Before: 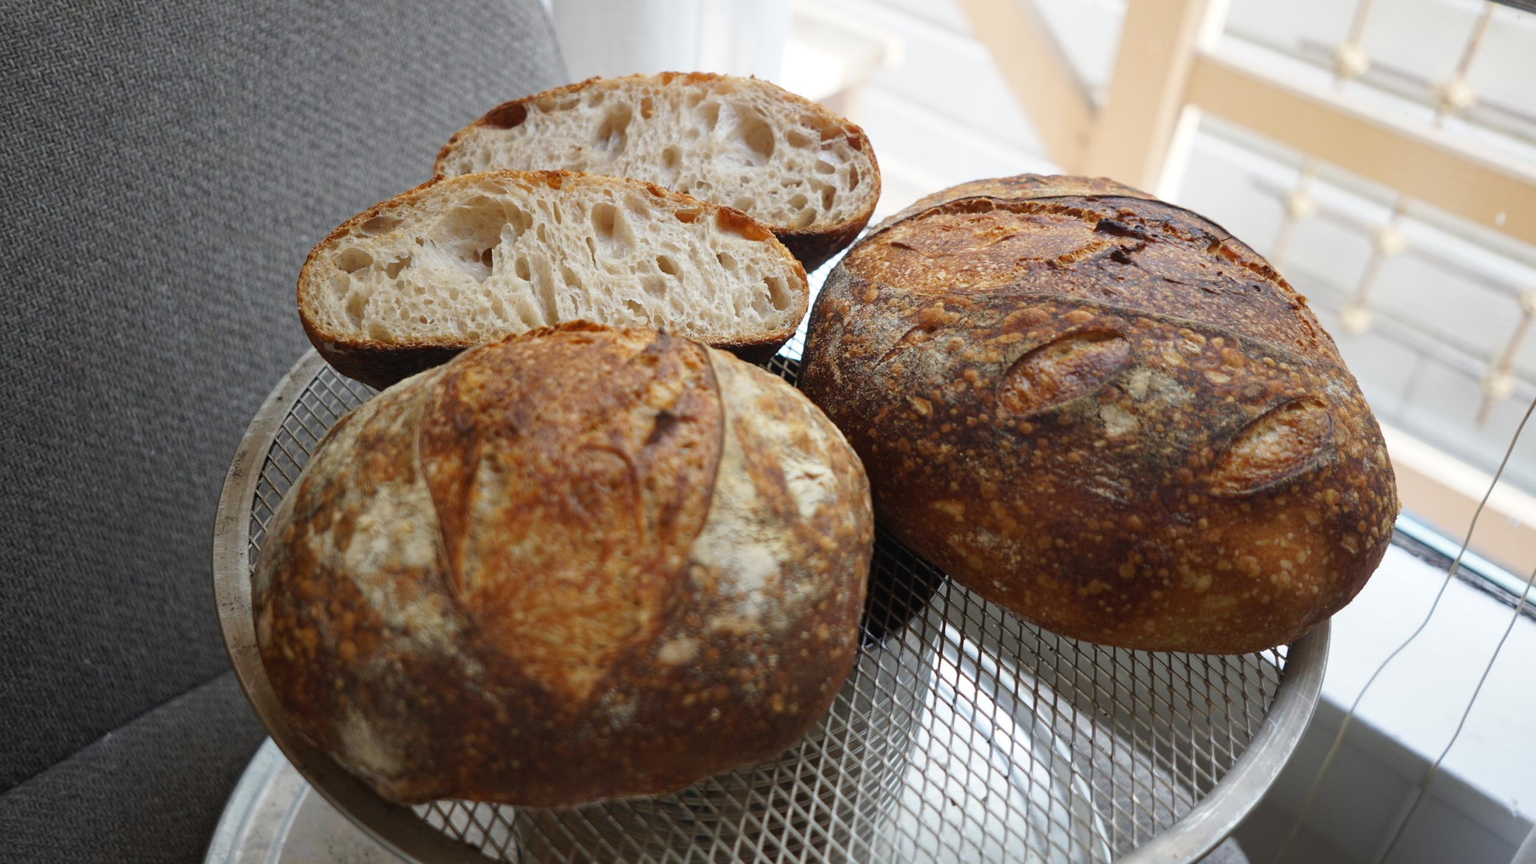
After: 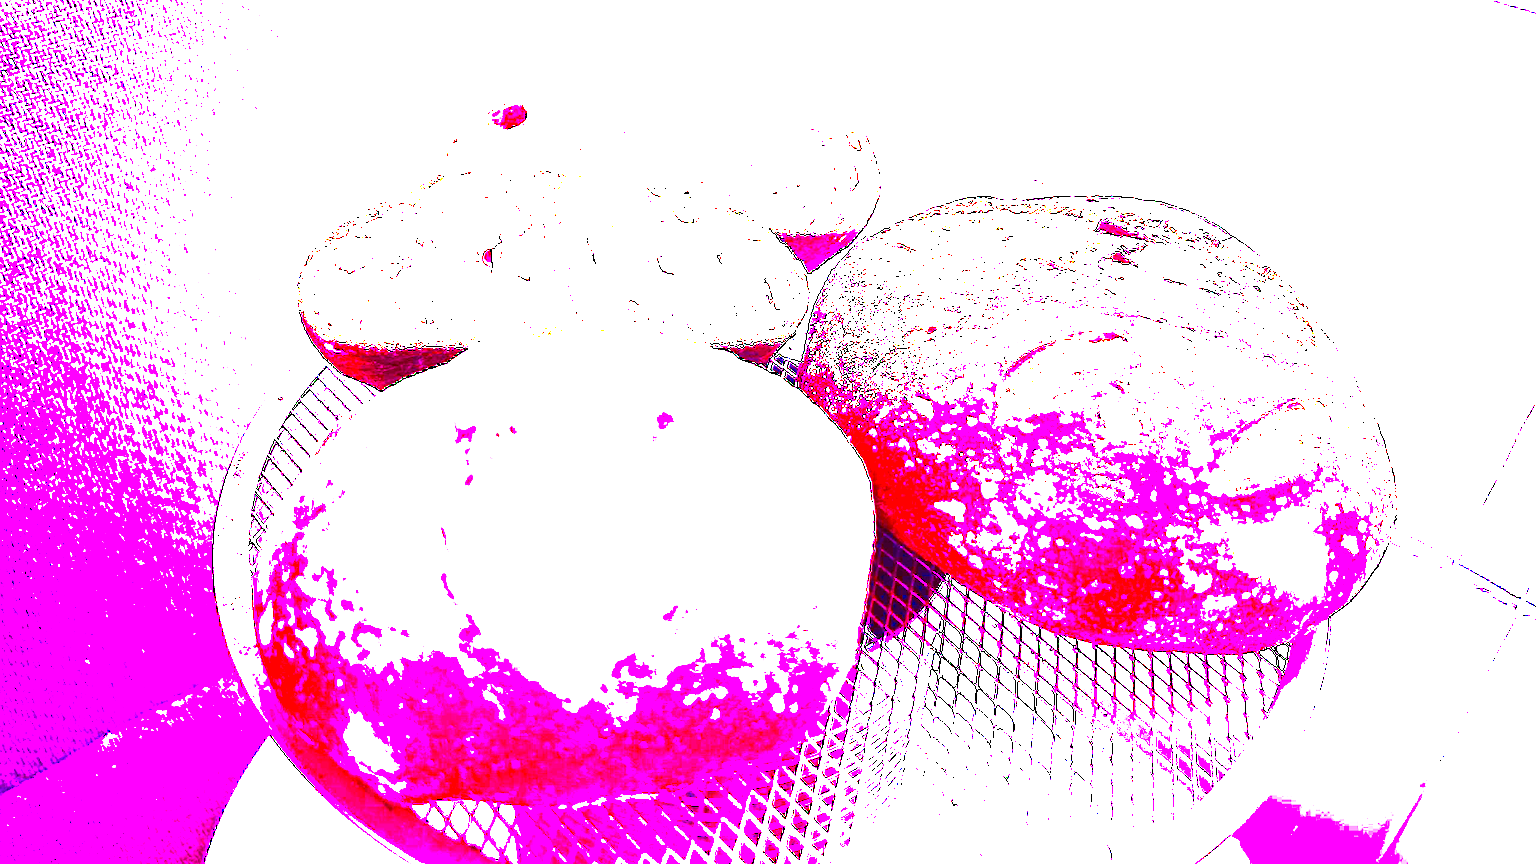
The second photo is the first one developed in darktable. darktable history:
exposure: exposure 0.564 EV, compensate highlight preservation false
color balance: output saturation 98.5%
contrast brightness saturation: brightness -1, saturation 1
white balance: red 8, blue 8
